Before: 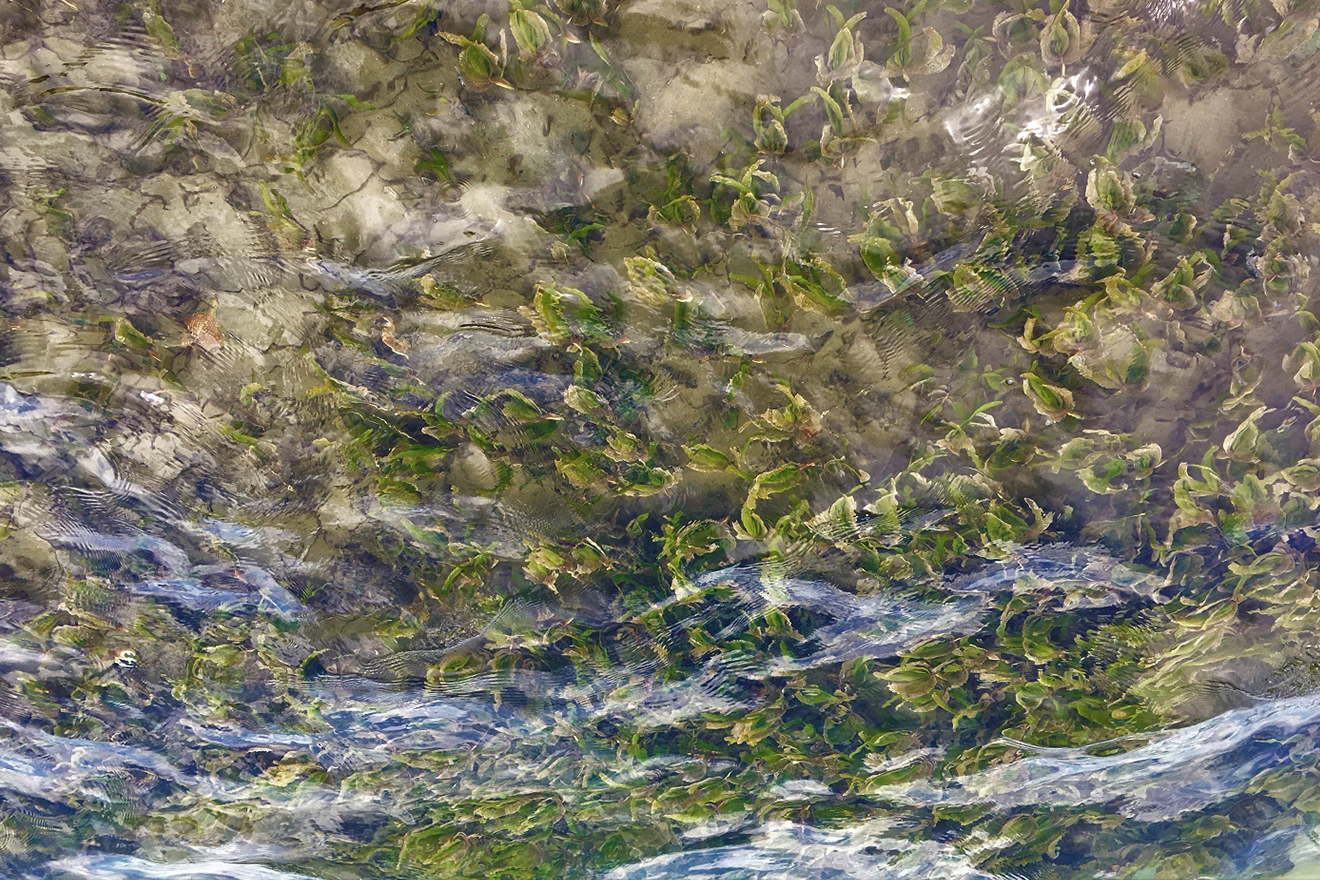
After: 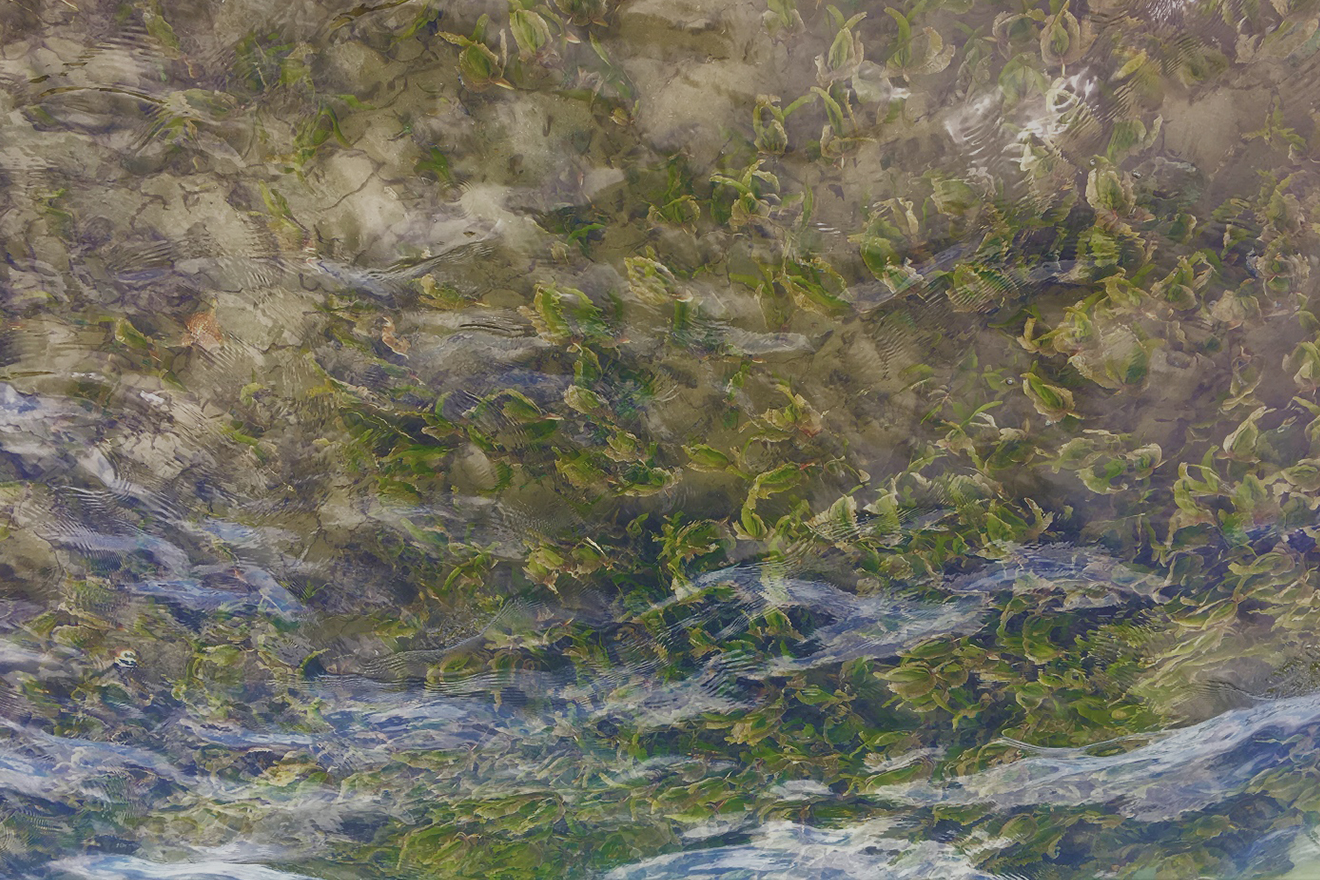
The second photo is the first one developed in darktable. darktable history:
tone equalizer: on, module defaults
exposure: black level correction 0.001, exposure -0.2 EV, compensate highlight preservation false
contrast equalizer: octaves 7, y [[0.6 ×6], [0.55 ×6], [0 ×6], [0 ×6], [0 ×6]], mix -1
